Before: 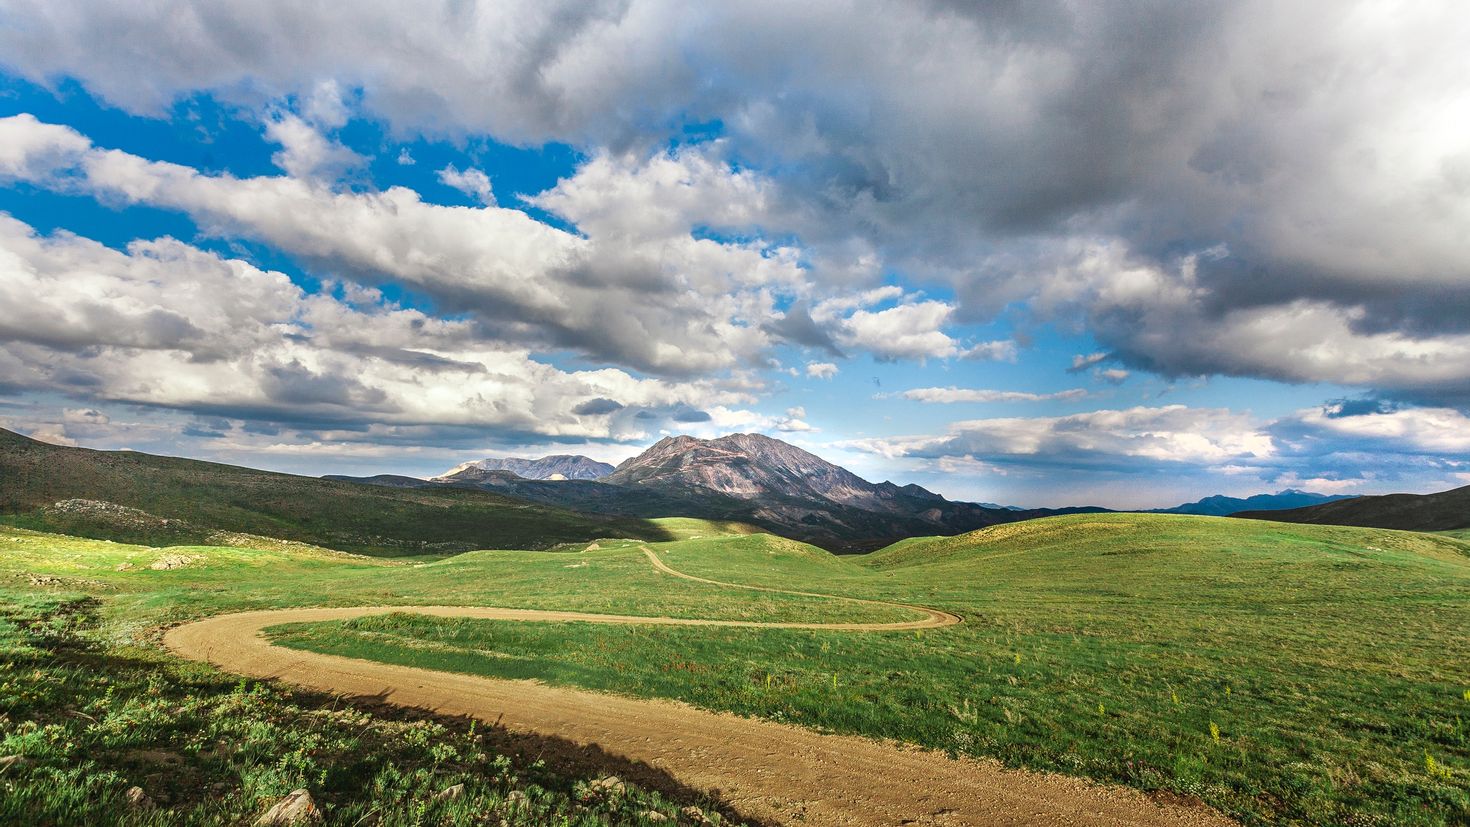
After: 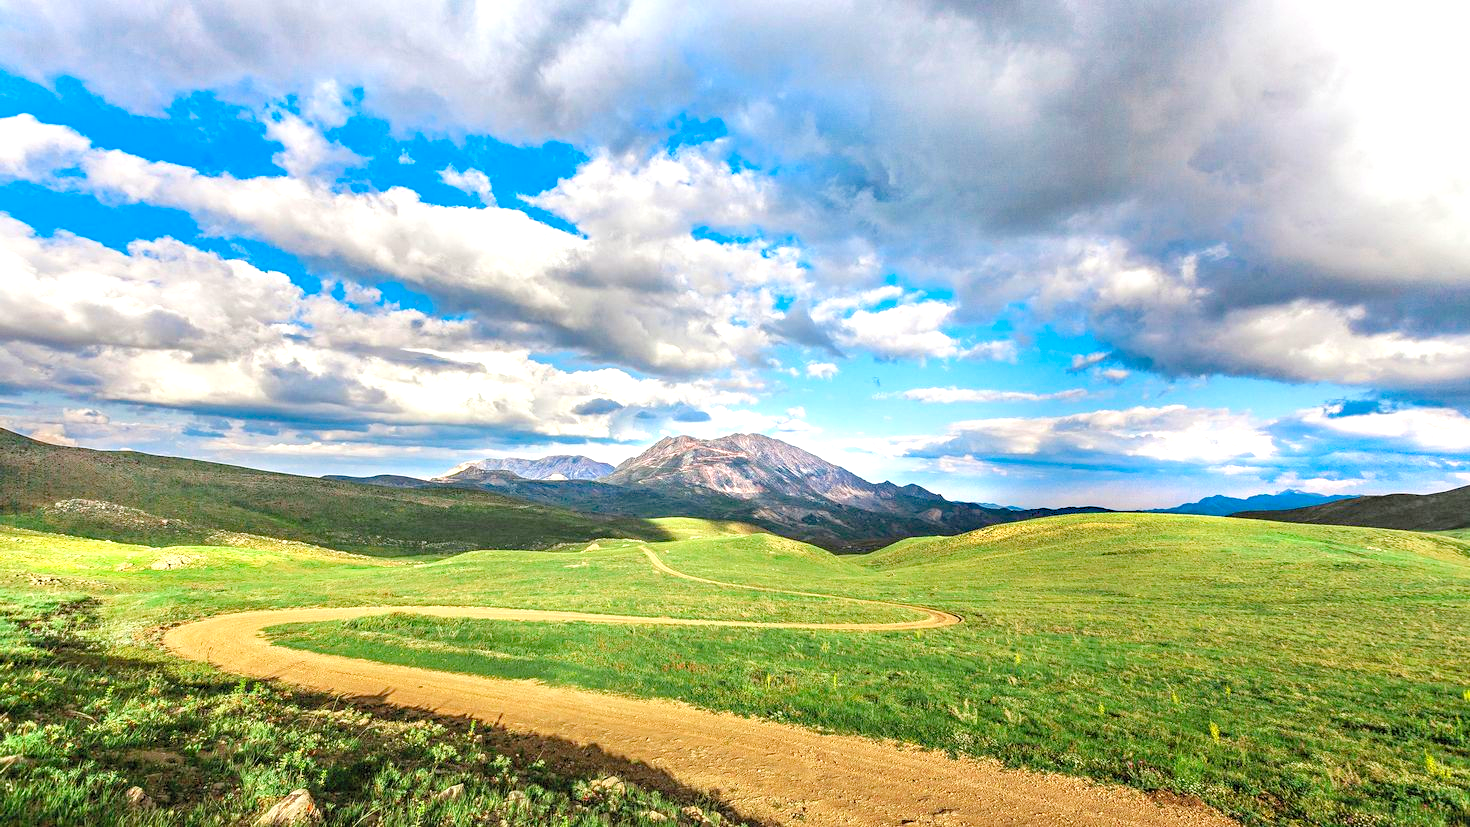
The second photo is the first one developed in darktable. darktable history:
levels: levels [0.036, 0.364, 0.827]
haze removal: strength 0.29, distance 0.25, compatibility mode true, adaptive false
